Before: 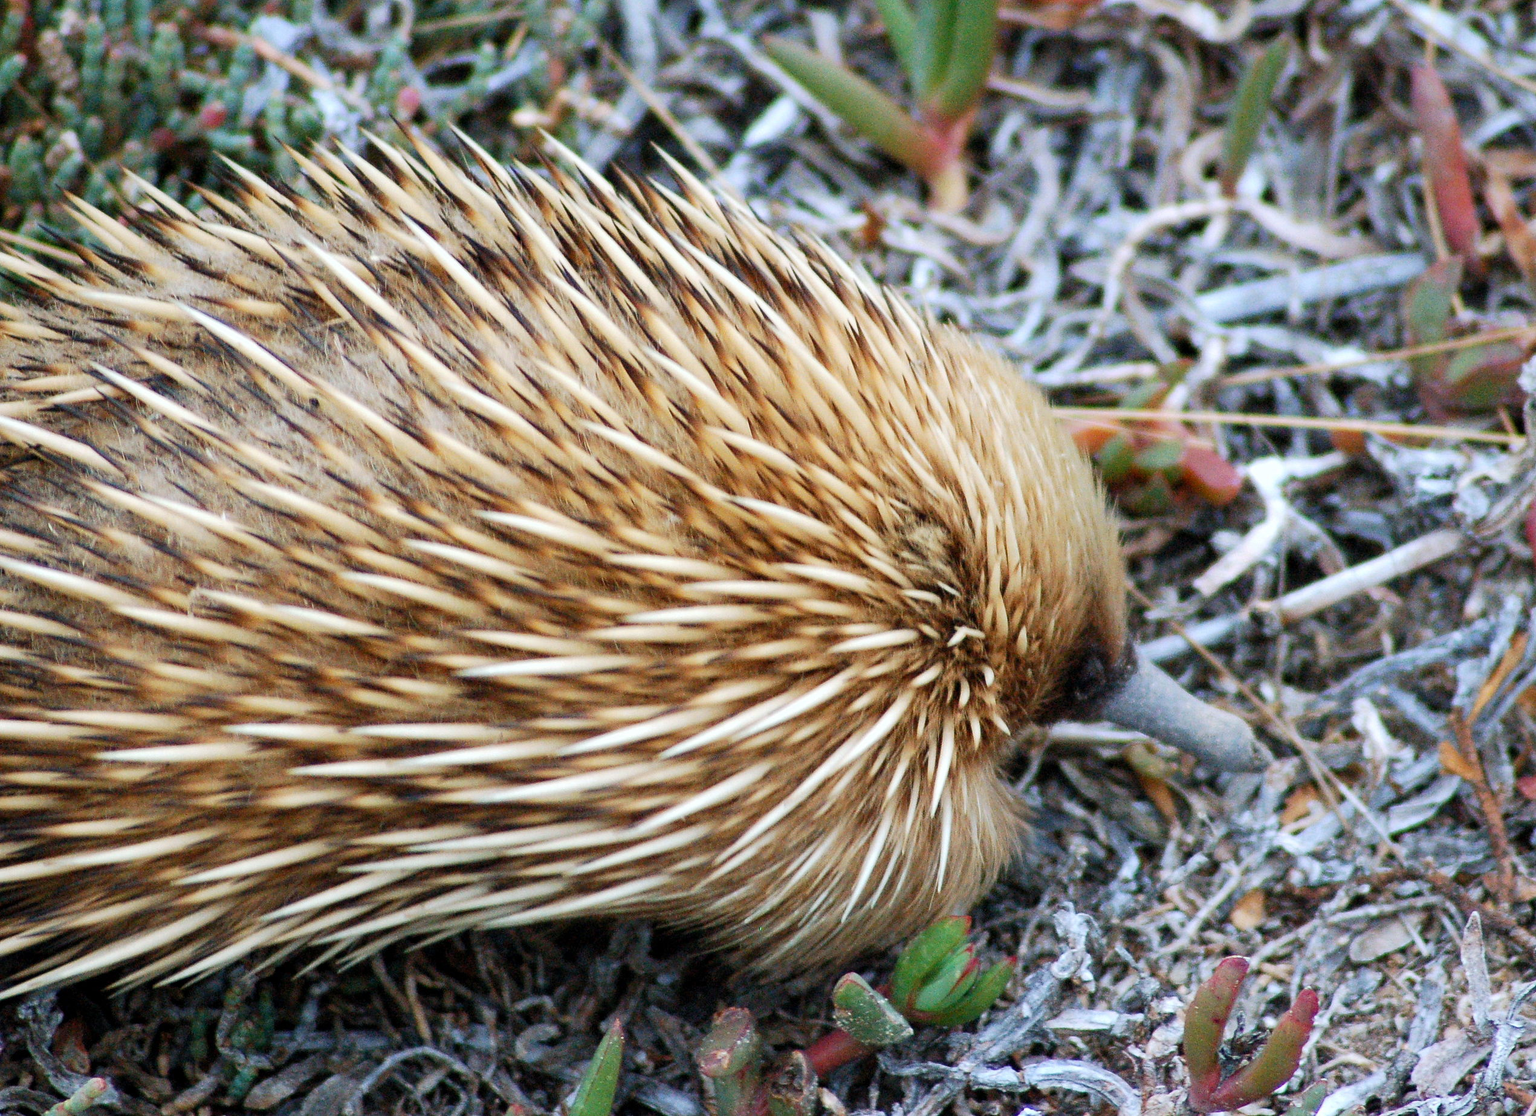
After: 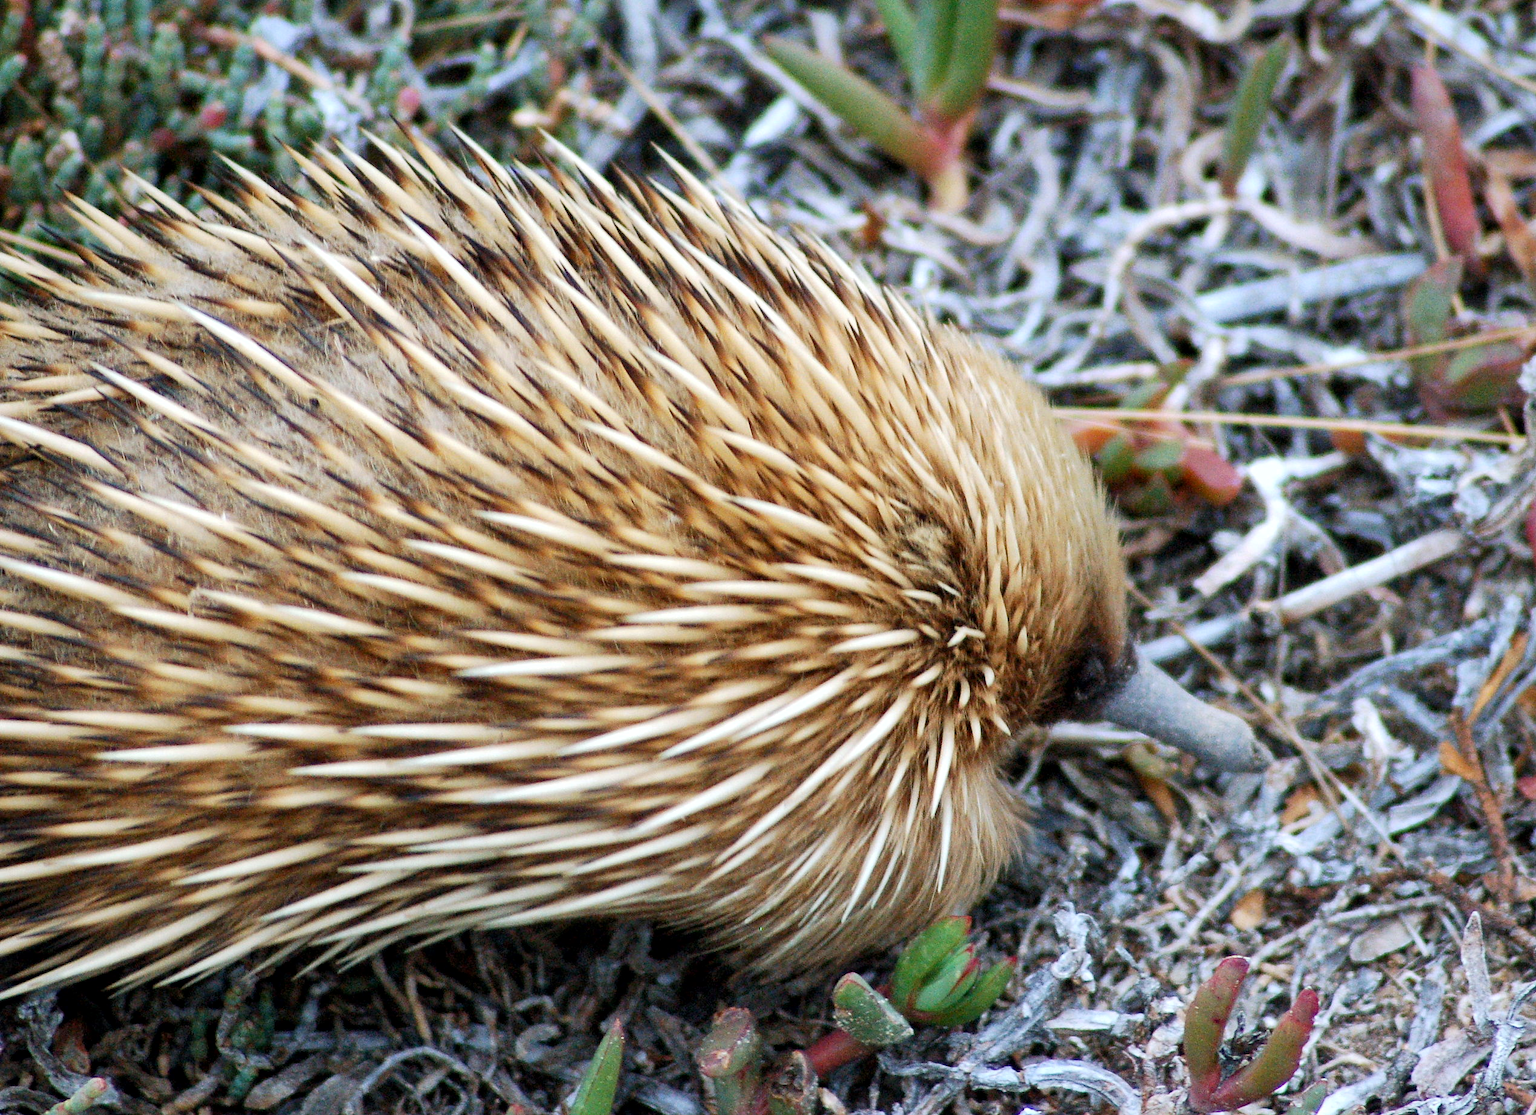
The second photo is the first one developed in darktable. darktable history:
local contrast: mode bilateral grid, contrast 19, coarseness 51, detail 120%, midtone range 0.2
